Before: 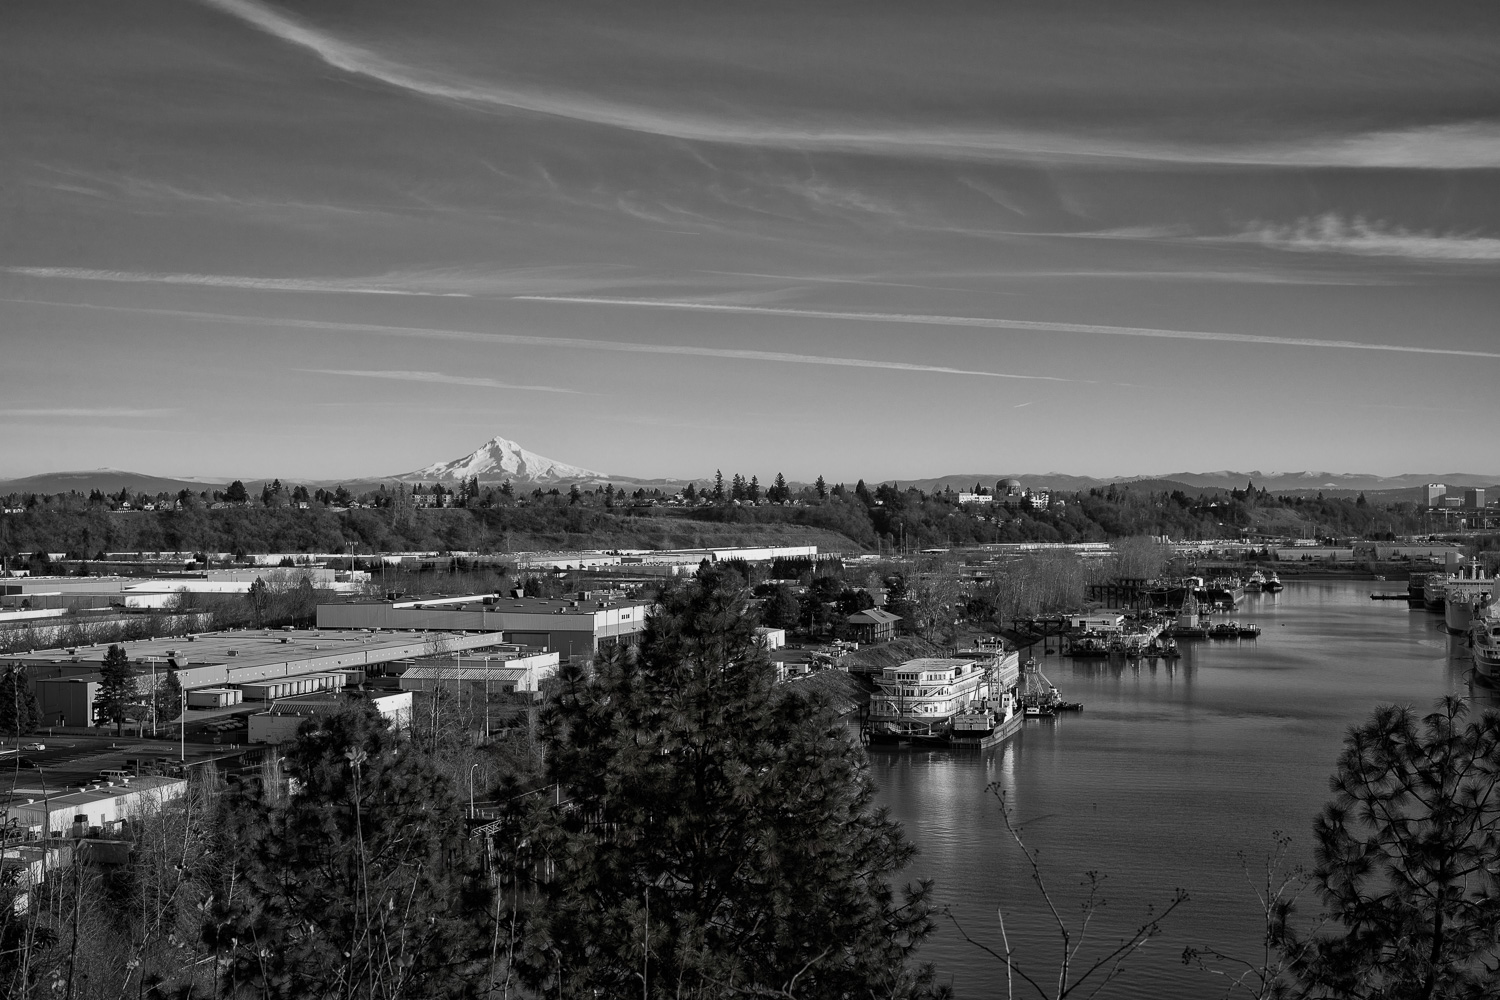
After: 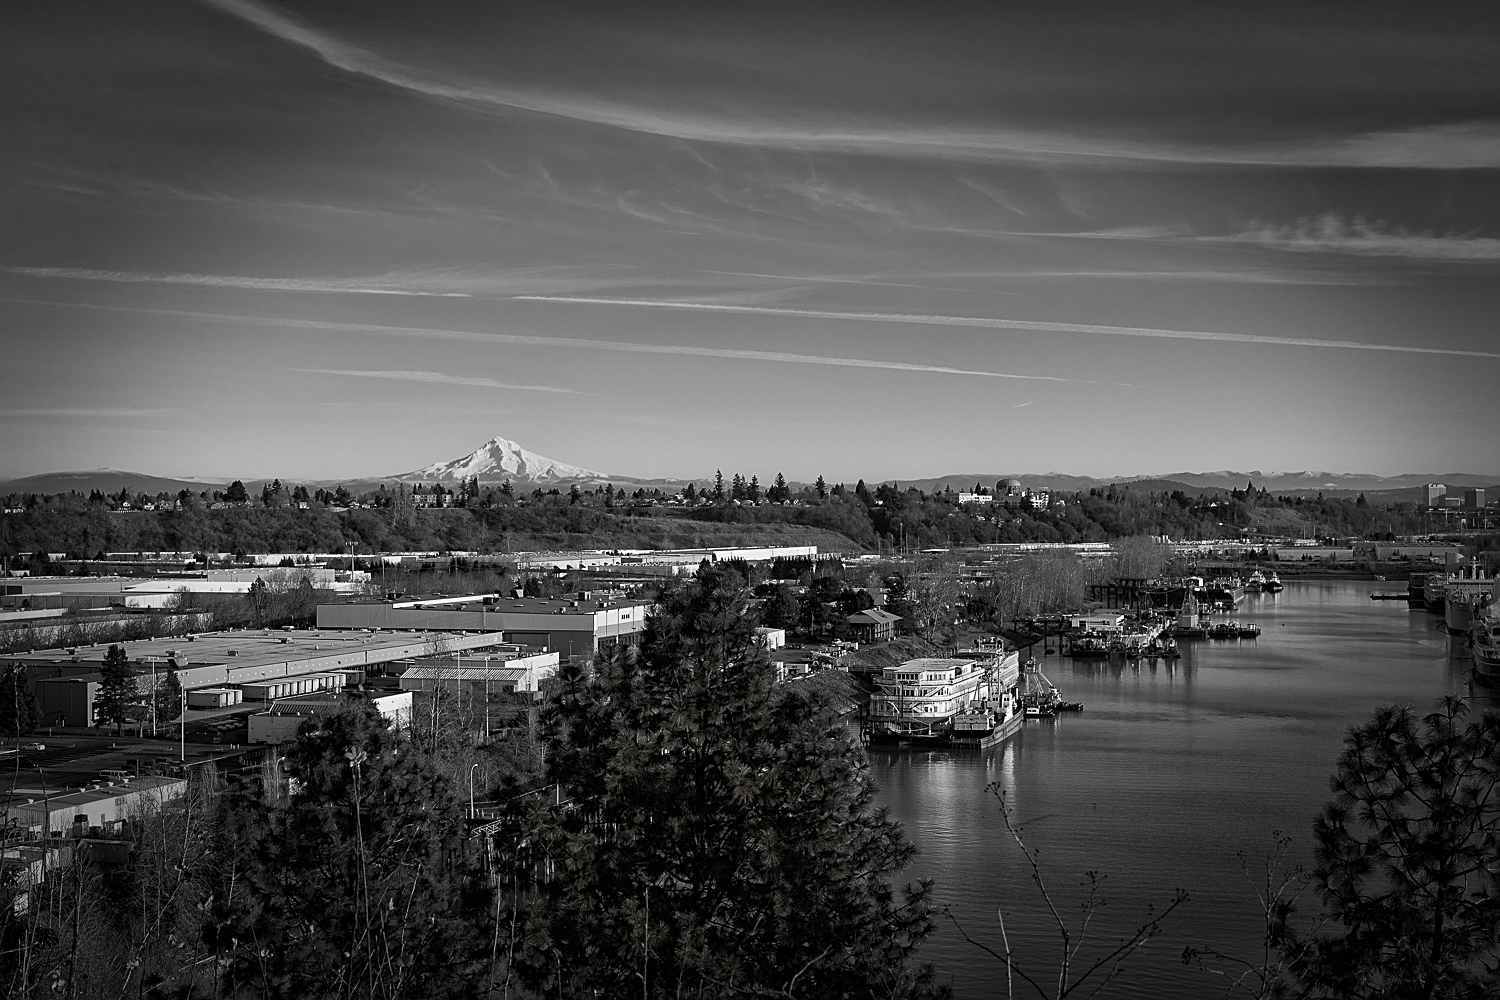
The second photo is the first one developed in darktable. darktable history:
vignetting: fall-off start 66.7%, fall-off radius 39.74%, brightness -0.576, saturation -0.258, automatic ratio true, width/height ratio 0.671, dithering 16-bit output
sharpen: on, module defaults
